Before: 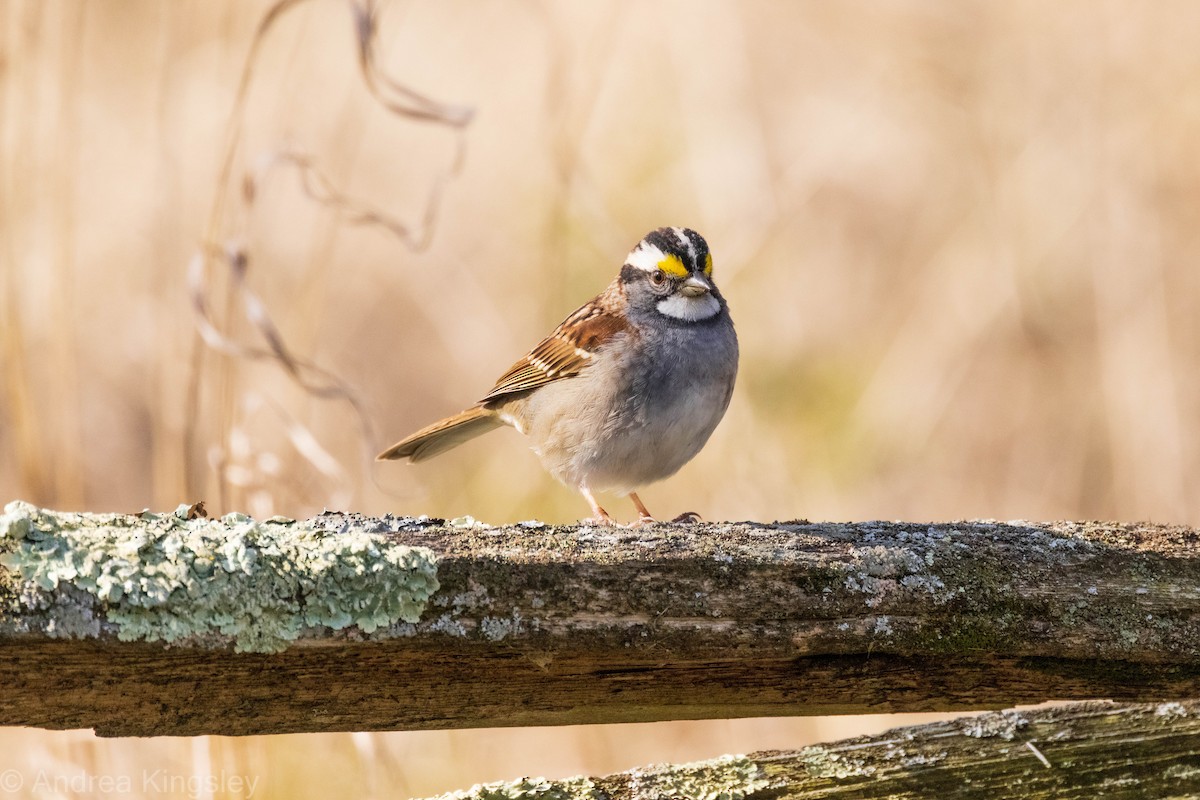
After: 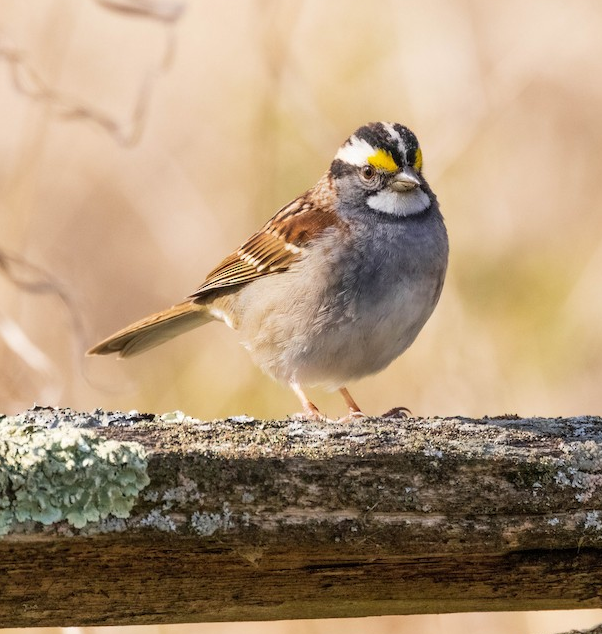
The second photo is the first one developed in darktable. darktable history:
crop and rotate: angle 0.016°, left 24.194%, top 13.144%, right 25.565%, bottom 7.483%
